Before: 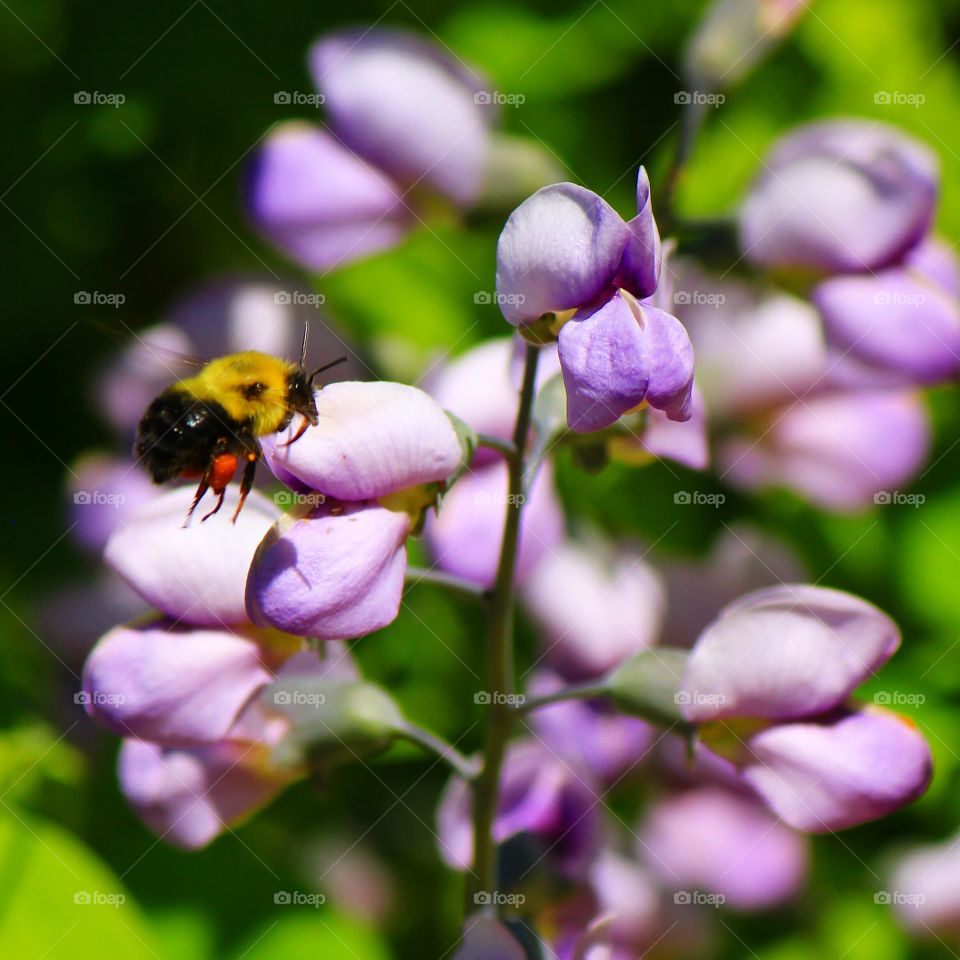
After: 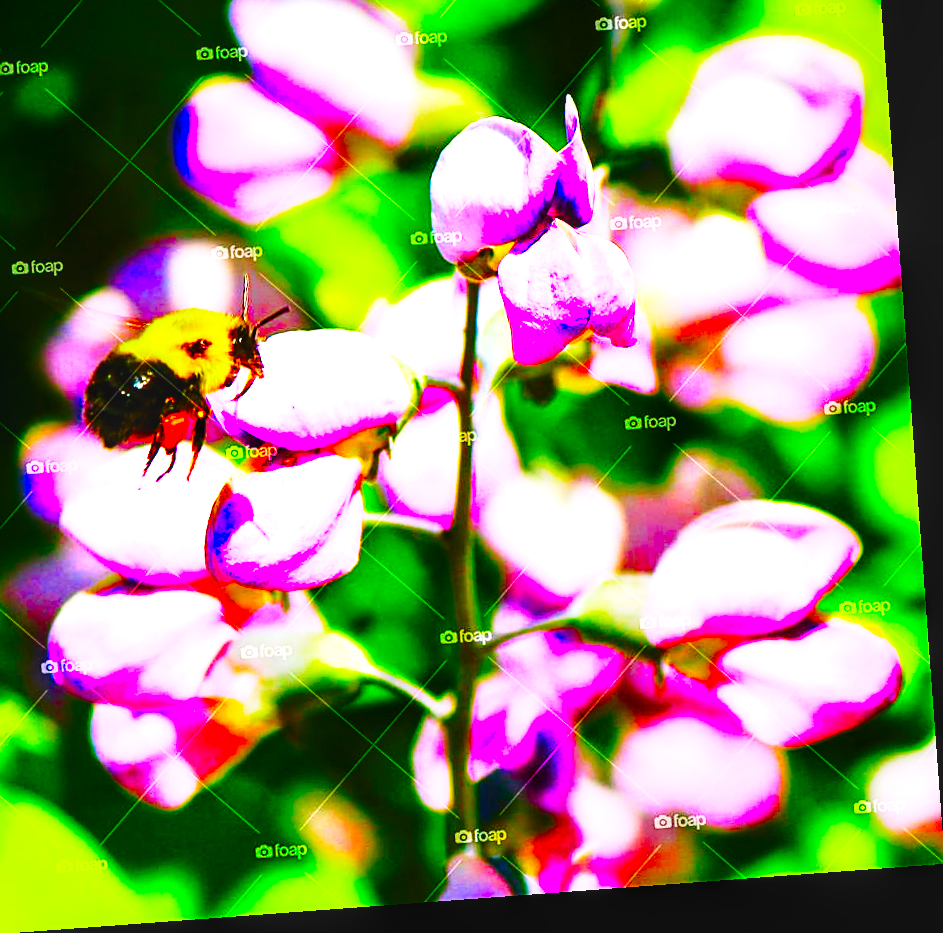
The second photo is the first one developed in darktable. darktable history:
rotate and perspective: rotation -4.25°, automatic cropping off
crop and rotate: left 8.262%, top 9.226%
color balance rgb: linear chroma grading › global chroma 9%, perceptual saturation grading › global saturation 36%, perceptual saturation grading › shadows 35%, perceptual brilliance grading › global brilliance 15%, perceptual brilliance grading › shadows -35%, global vibrance 15%
local contrast: on, module defaults
exposure: black level correction 0.001, exposure 1 EV, compensate highlight preservation false
color correction: saturation 2.15
base curve: curves: ch0 [(0, 0) (0.04, 0.03) (0.133, 0.232) (0.448, 0.748) (0.843, 0.968) (1, 1)], preserve colors none
sharpen: on, module defaults
